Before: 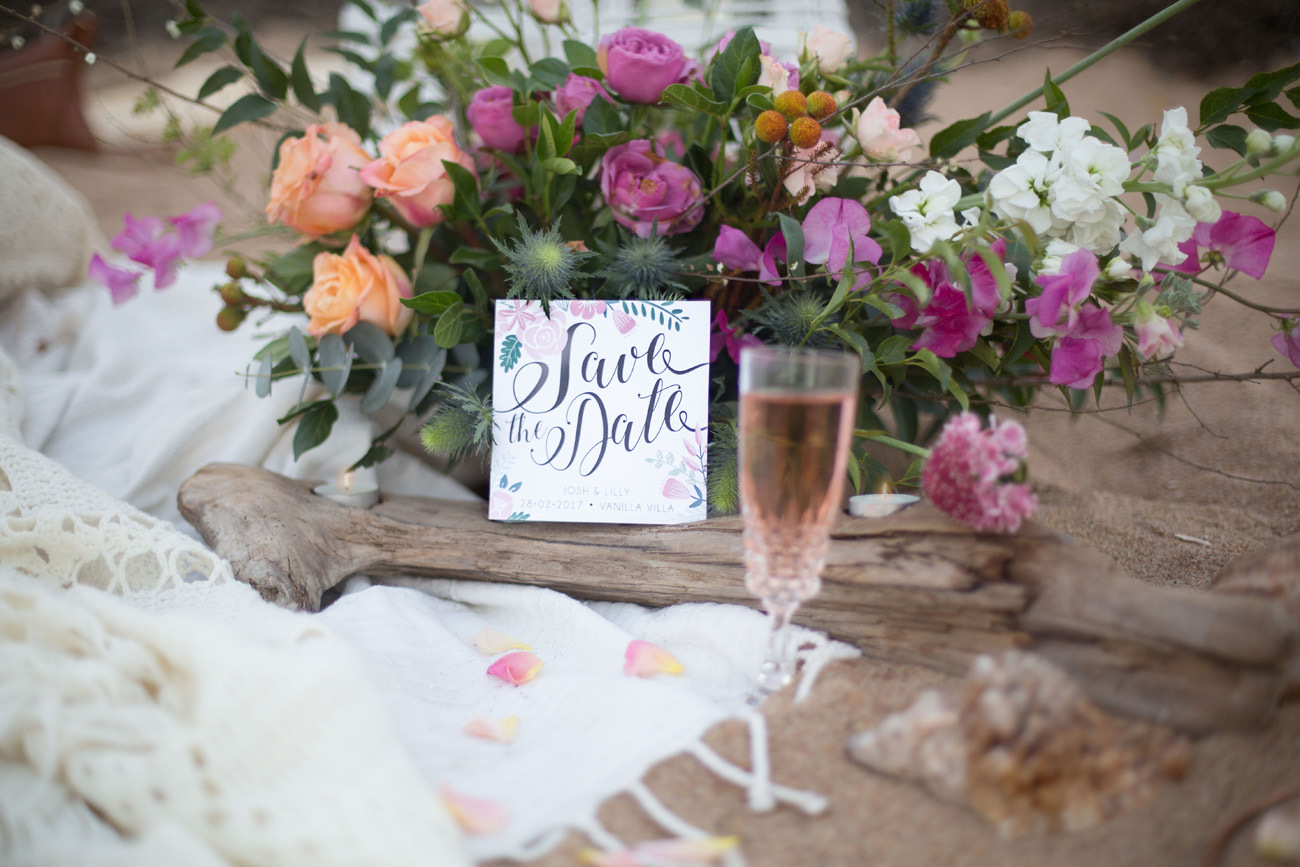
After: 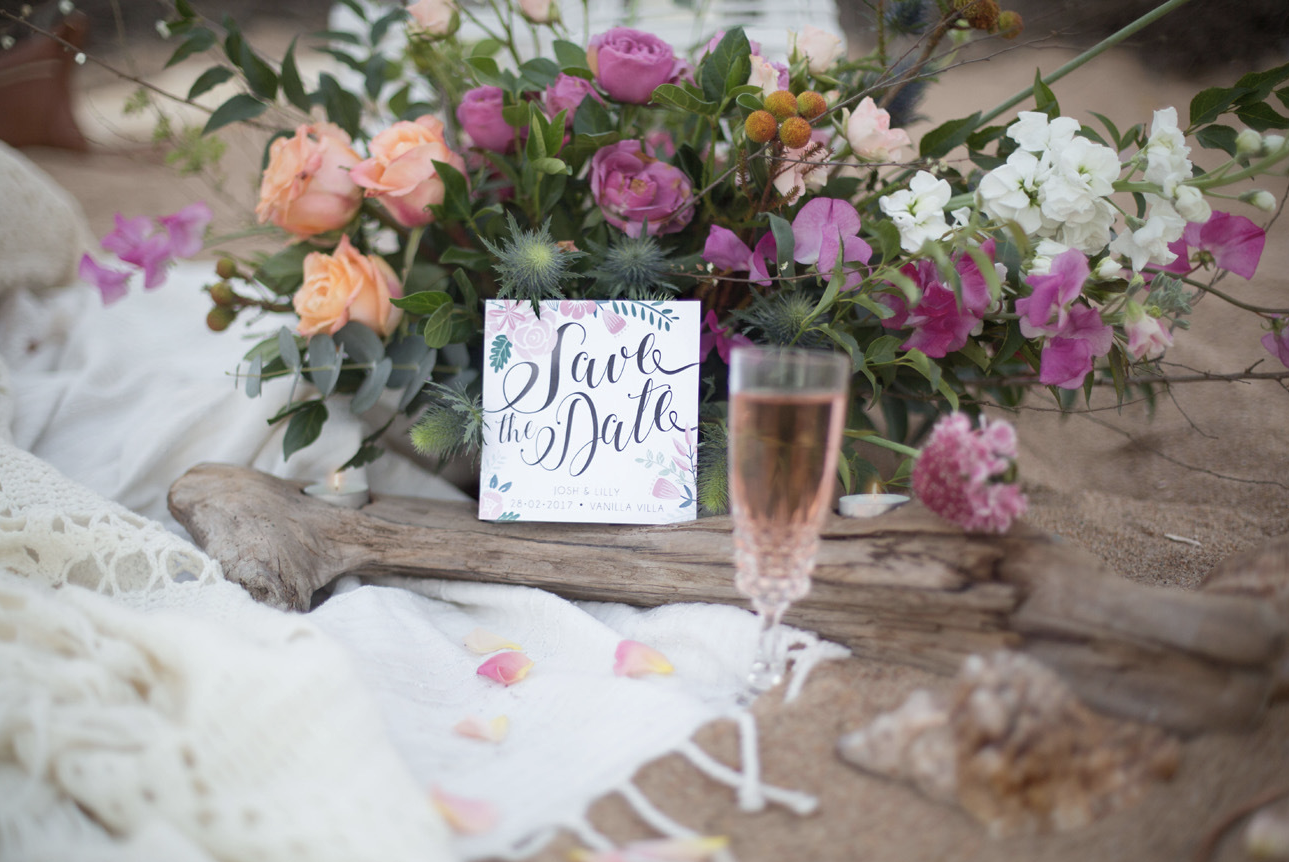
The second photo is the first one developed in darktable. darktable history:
contrast brightness saturation: saturation -0.167
shadows and highlights: shadows 24.99, highlights -25.56
crop and rotate: left 0.79%, top 0.227%, bottom 0.326%
